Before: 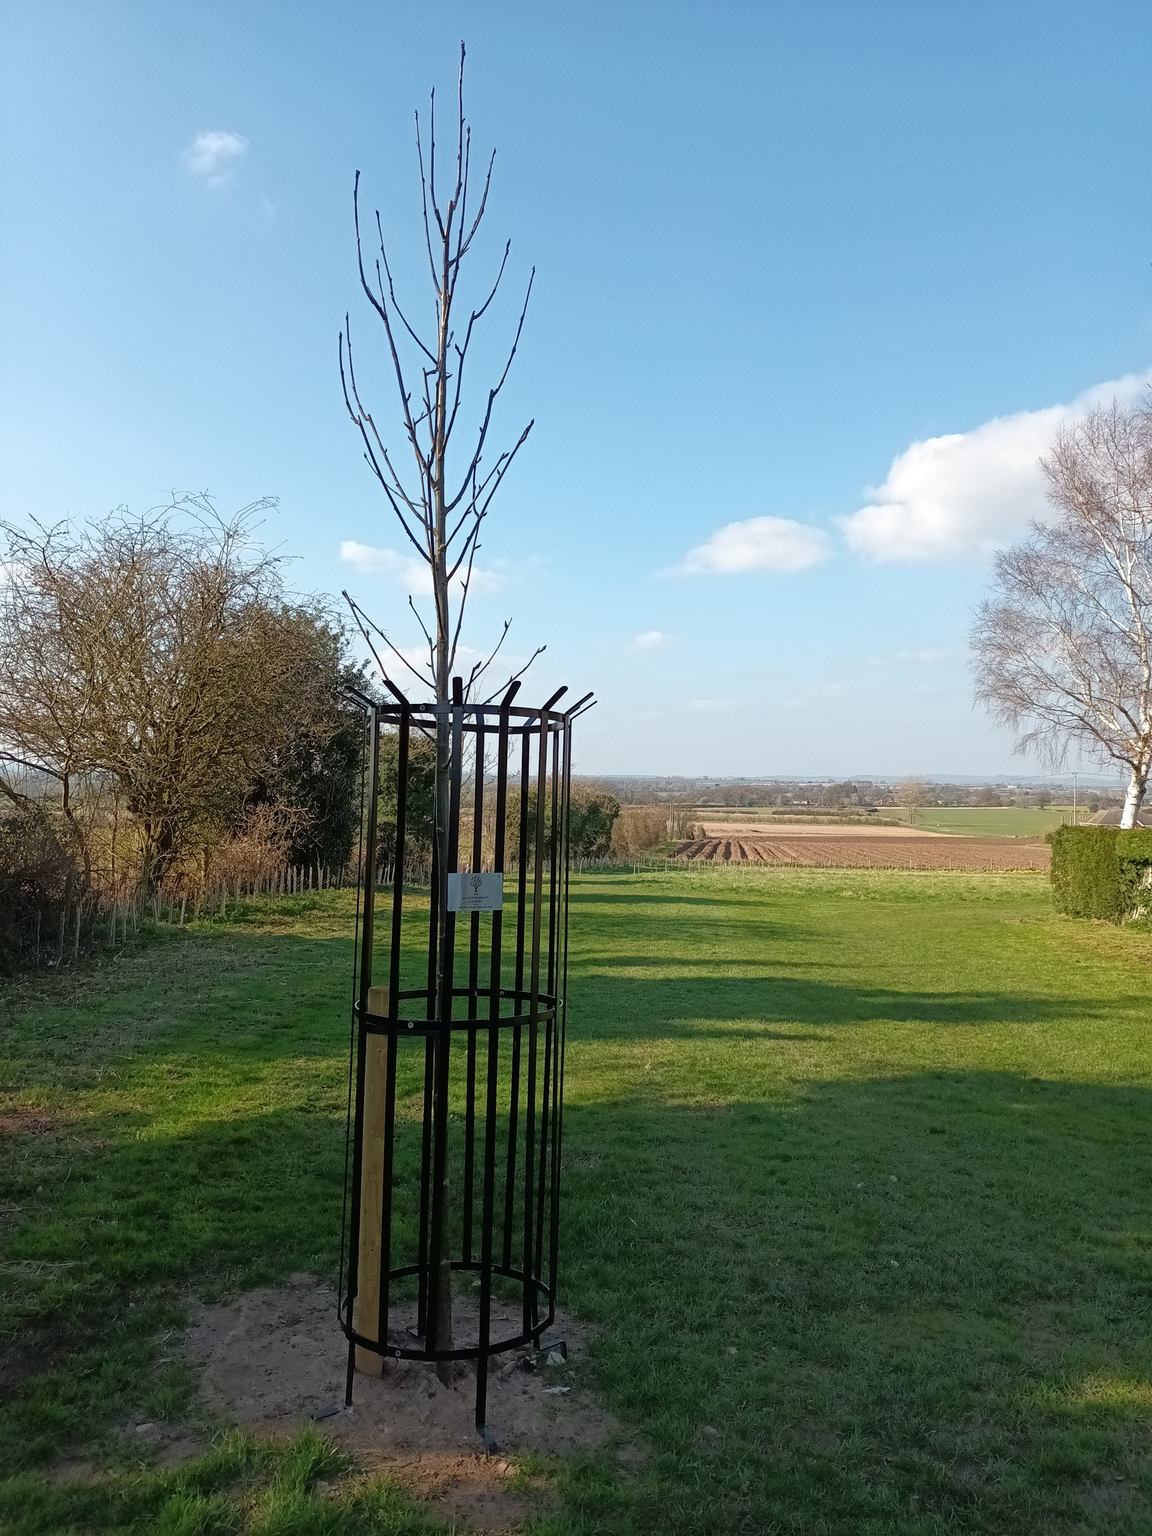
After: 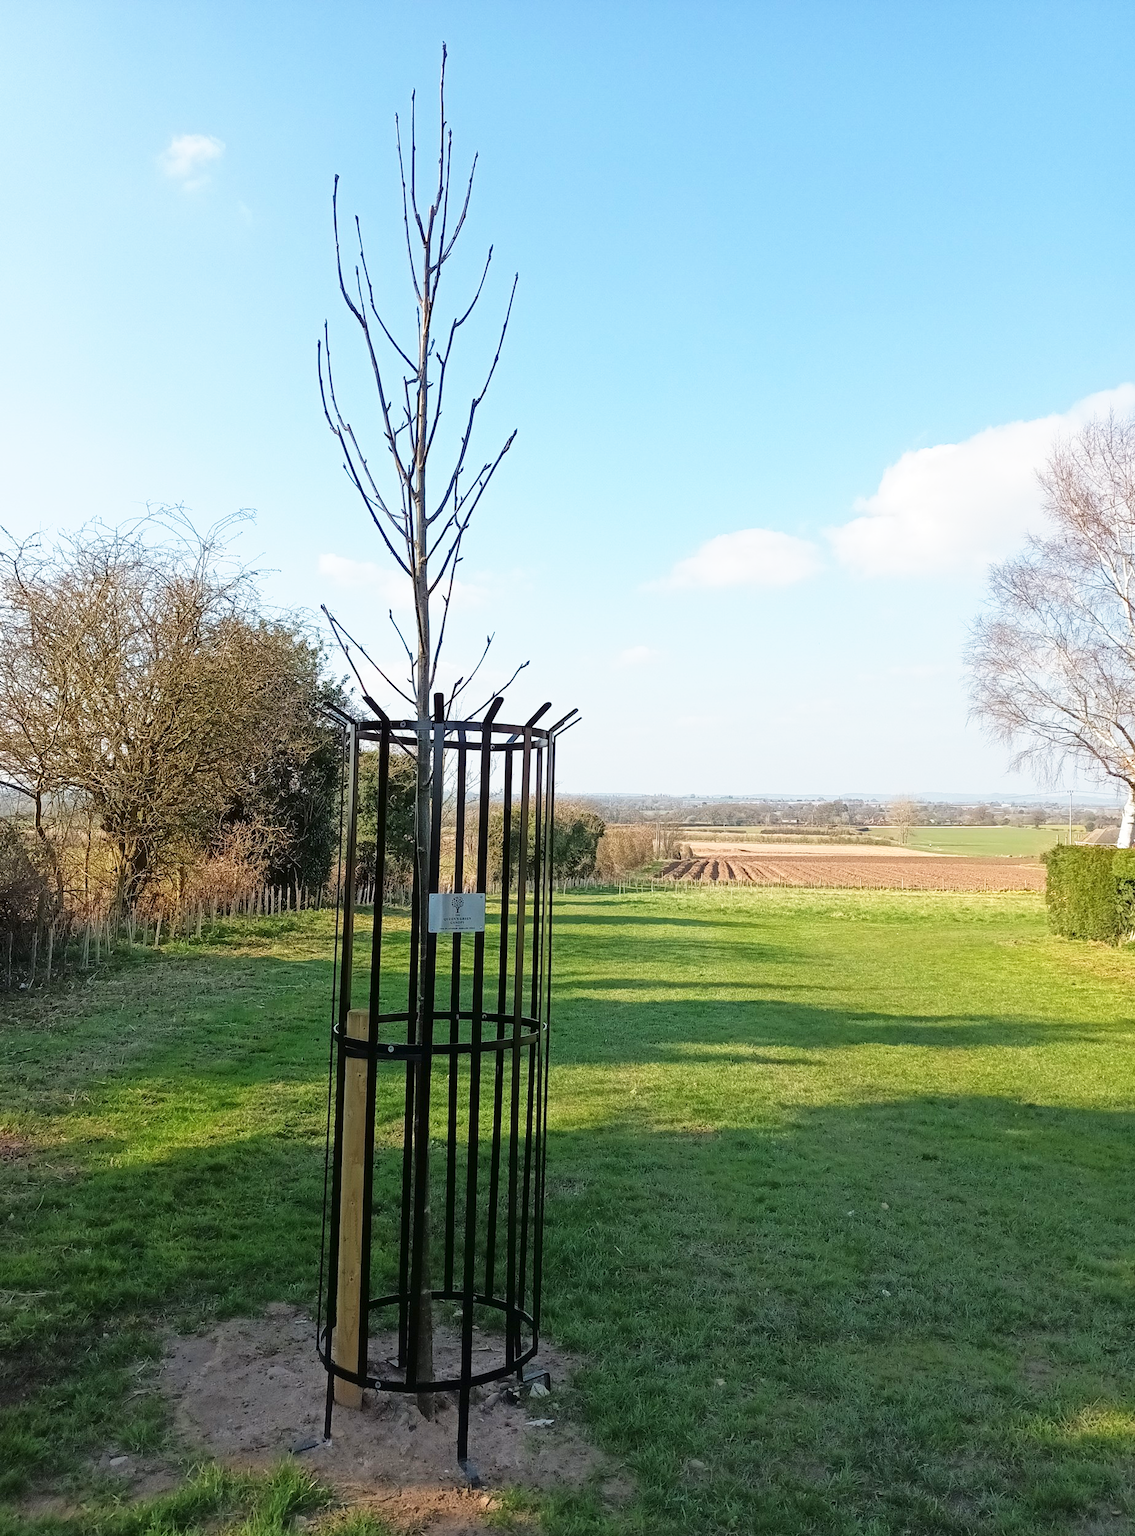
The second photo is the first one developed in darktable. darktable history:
exposure: exposure -0.01 EV, compensate highlight preservation false
base curve: curves: ch0 [(0, 0) (0.579, 0.807) (1, 1)], preserve colors none
crop and rotate: left 2.536%, right 1.107%, bottom 2.246%
tone curve: curves: ch0 [(0, 0) (0.641, 0.691) (1, 1)]
